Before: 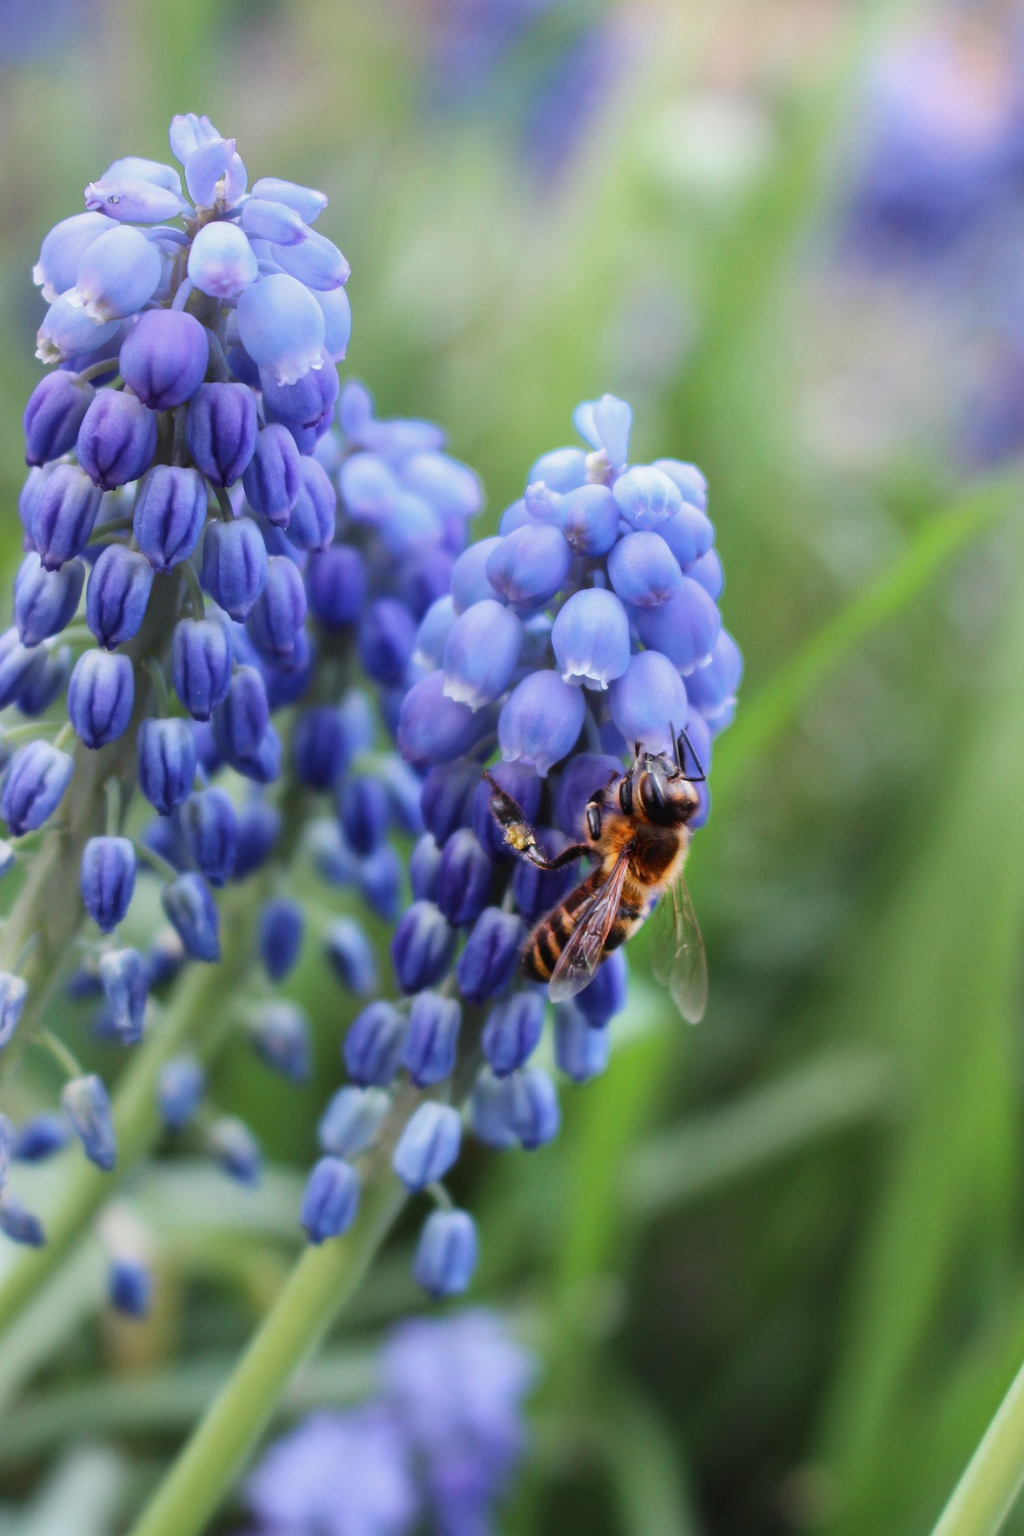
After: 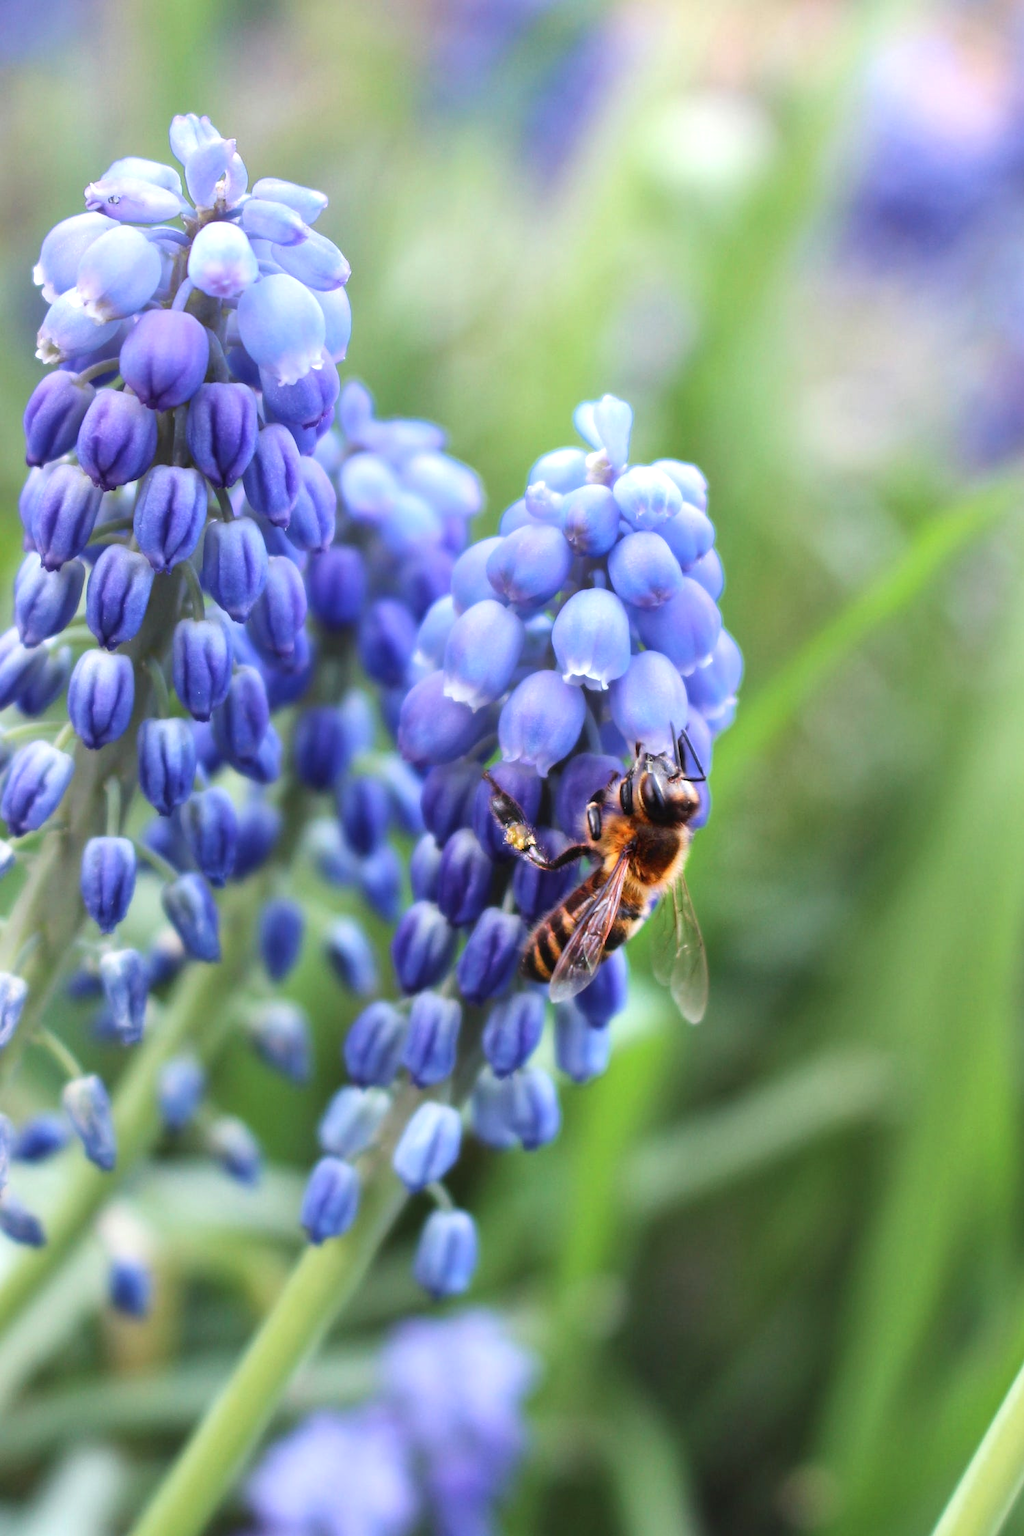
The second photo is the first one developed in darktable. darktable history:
exposure: black level correction 0, exposure 0.5 EV, compensate highlight preservation false
shadows and highlights: shadows 52.34, highlights -28.23, soften with gaussian
